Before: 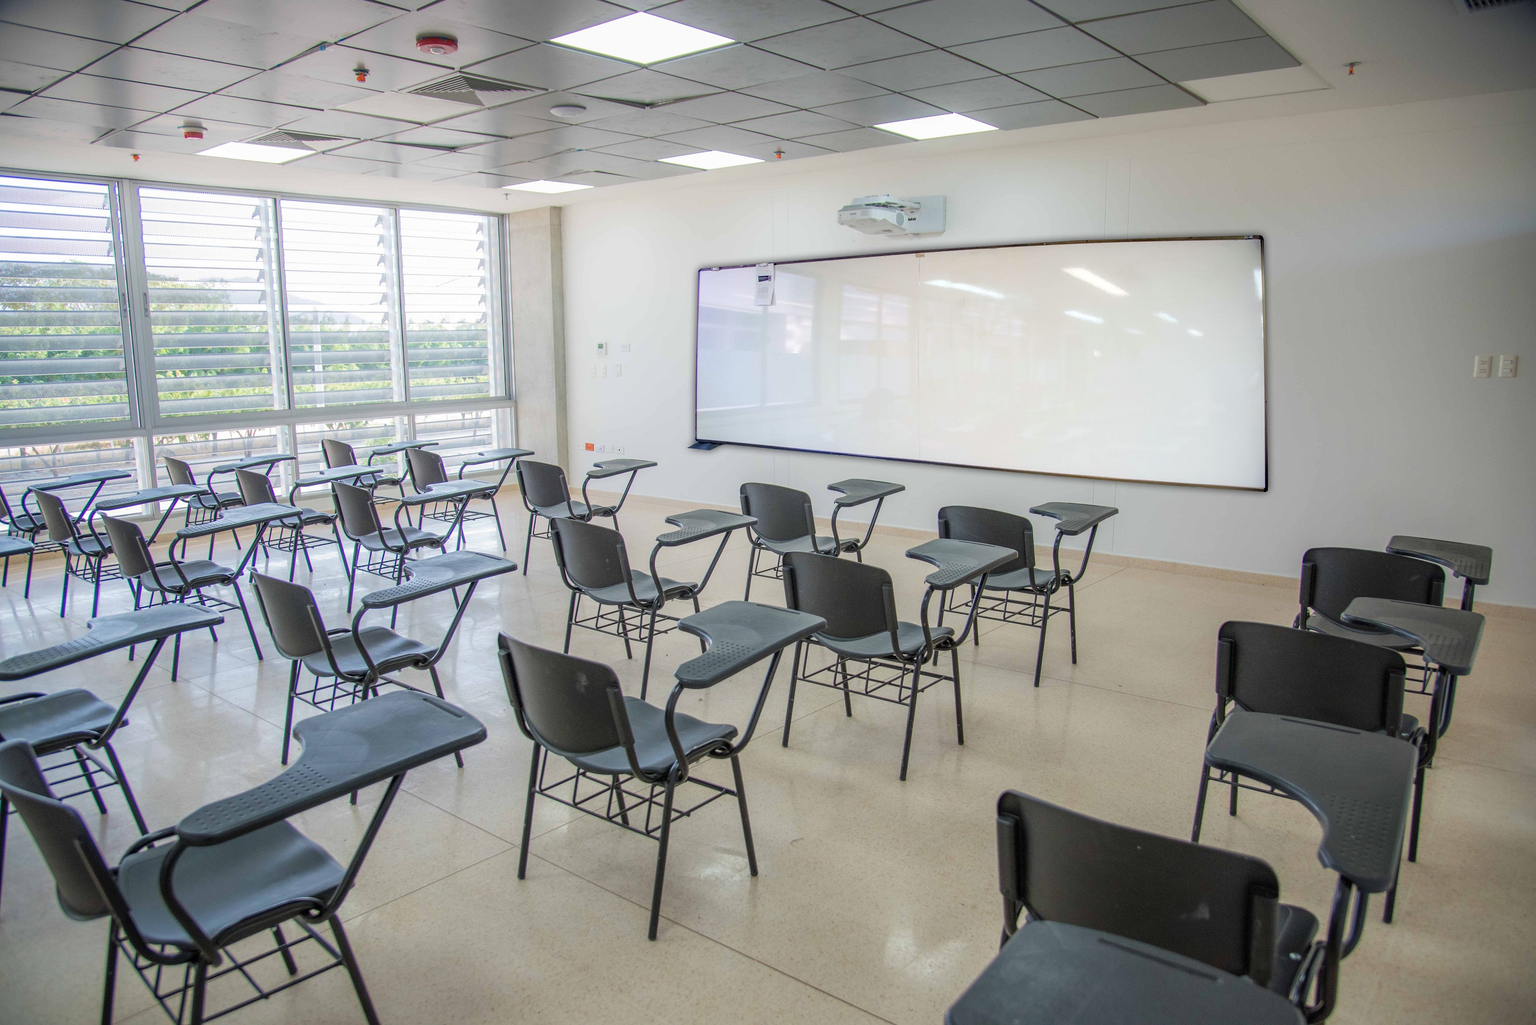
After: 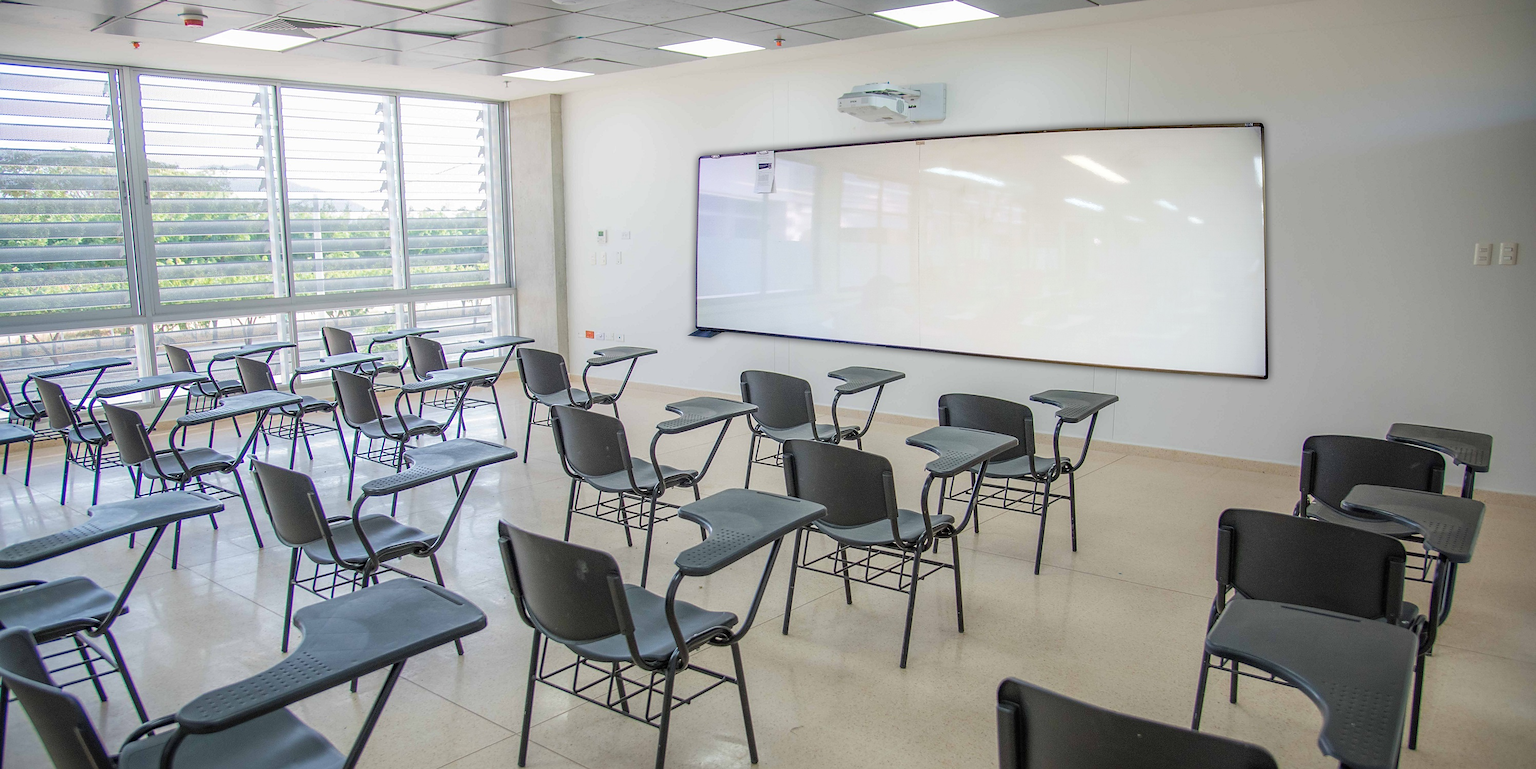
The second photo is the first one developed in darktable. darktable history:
sharpen: radius 1.864, amount 0.398, threshold 1.271
crop: top 11.038%, bottom 13.962%
